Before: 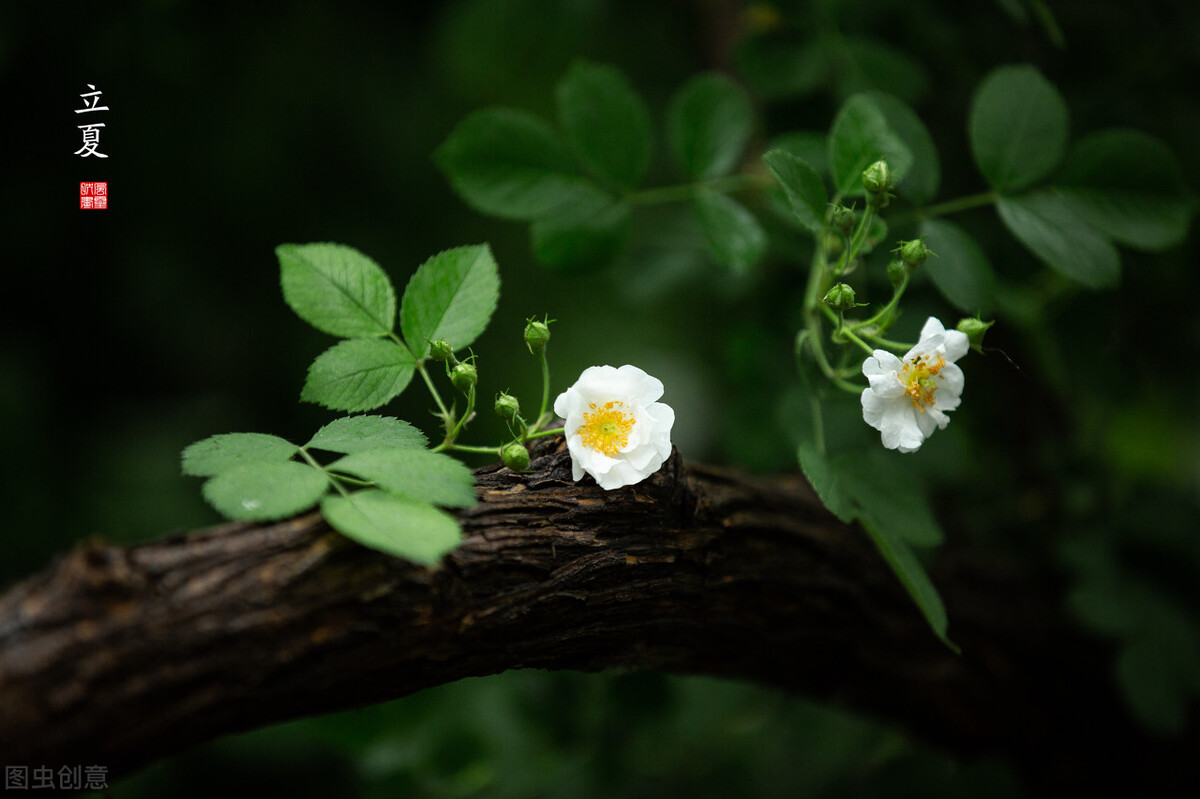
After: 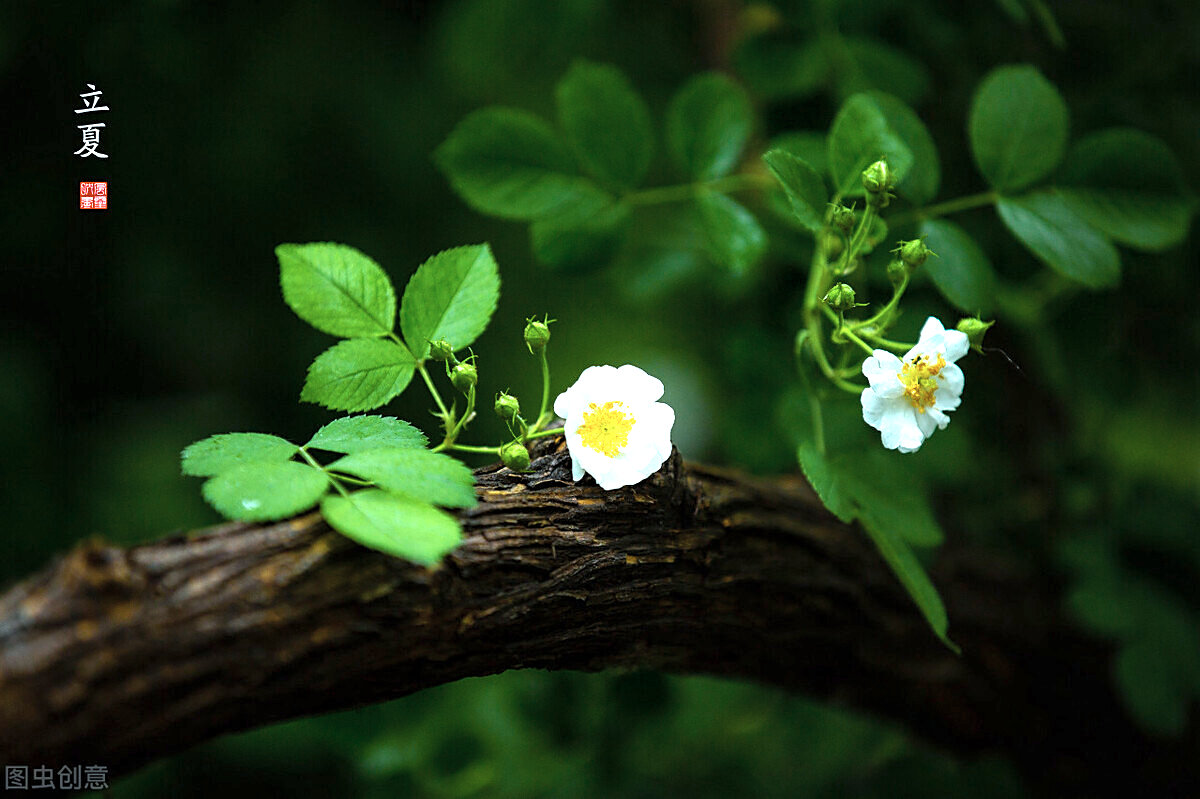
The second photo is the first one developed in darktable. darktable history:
contrast equalizer: octaves 7, y [[0.6 ×6], [0.55 ×6], [0 ×6], [0 ×6], [0 ×6]], mix 0.15
exposure: black level correction 0, exposure 1 EV, compensate exposure bias true, compensate highlight preservation false
sharpen: radius 1.864, amount 0.398, threshold 1.271
color balance rgb: perceptual saturation grading › global saturation 100%
color correction: highlights a* -12.64, highlights b* -18.1, saturation 0.7
